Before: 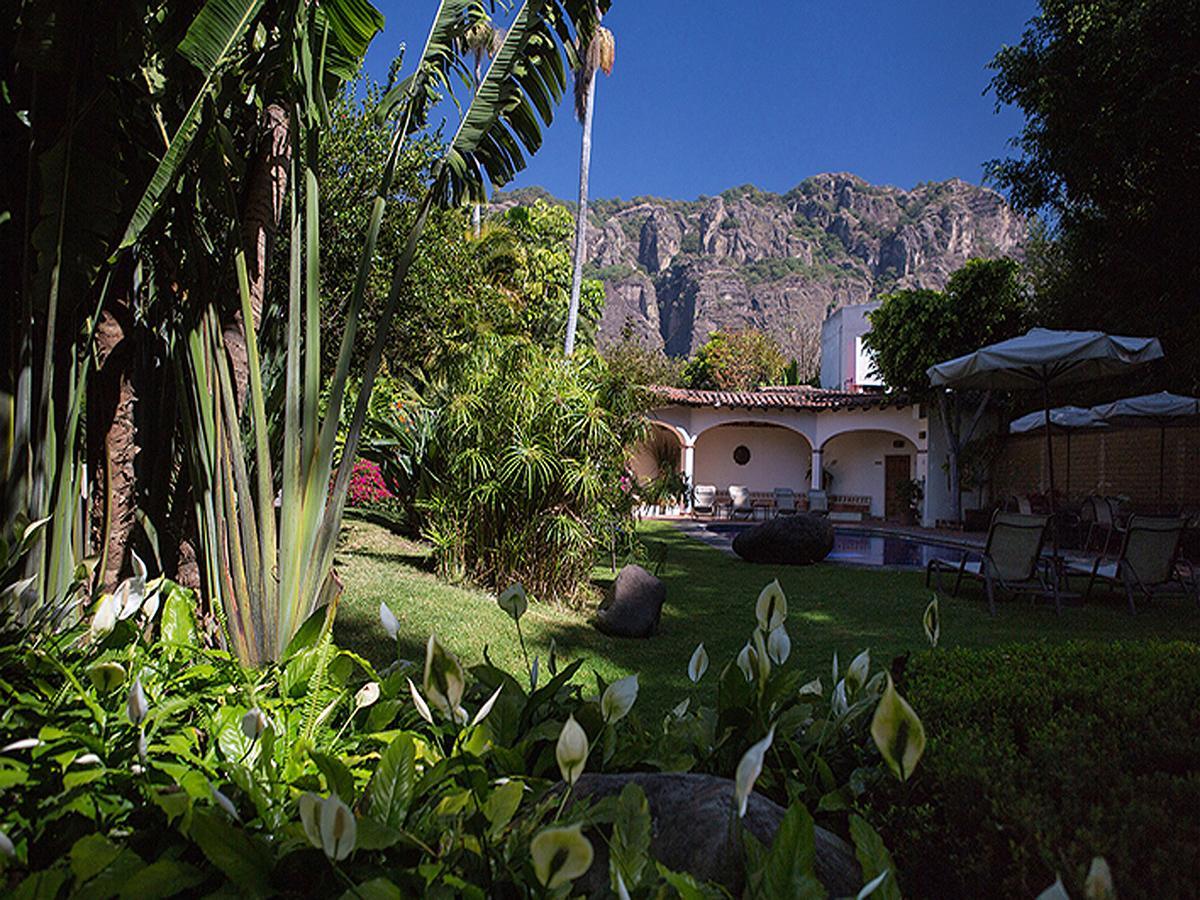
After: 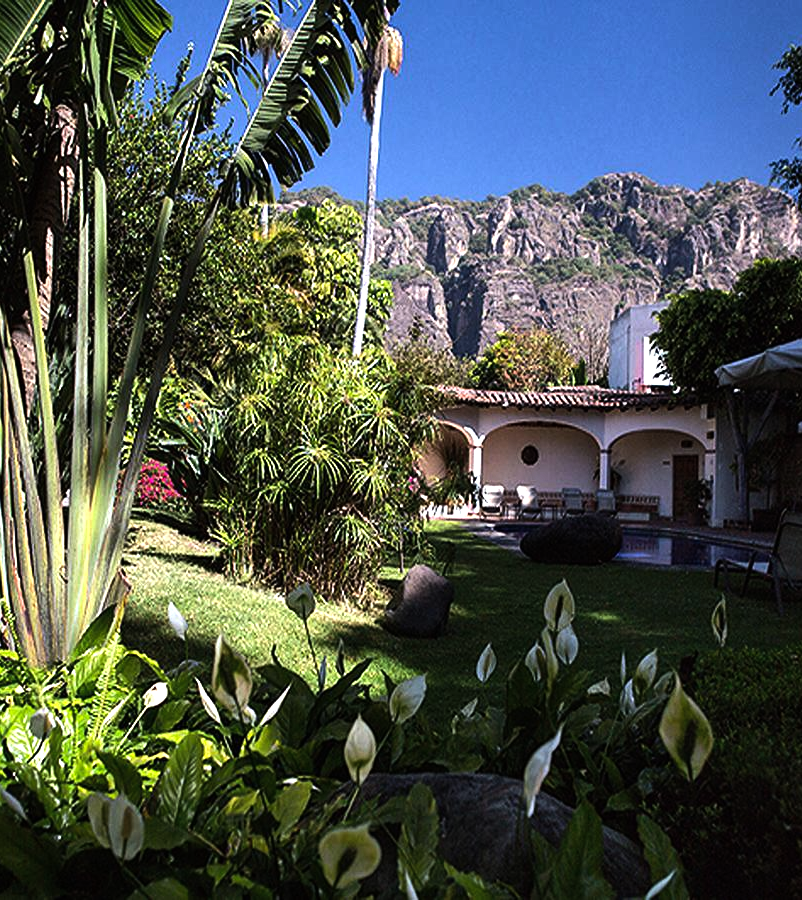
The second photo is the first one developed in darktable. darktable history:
shadows and highlights: shadows 25, highlights -25
tone equalizer: -8 EV -1.08 EV, -7 EV -1.01 EV, -6 EV -0.867 EV, -5 EV -0.578 EV, -3 EV 0.578 EV, -2 EV 0.867 EV, -1 EV 1.01 EV, +0 EV 1.08 EV, edges refinement/feathering 500, mask exposure compensation -1.57 EV, preserve details no
rotate and perspective: crop left 0, crop top 0
crop and rotate: left 17.732%, right 15.423%
